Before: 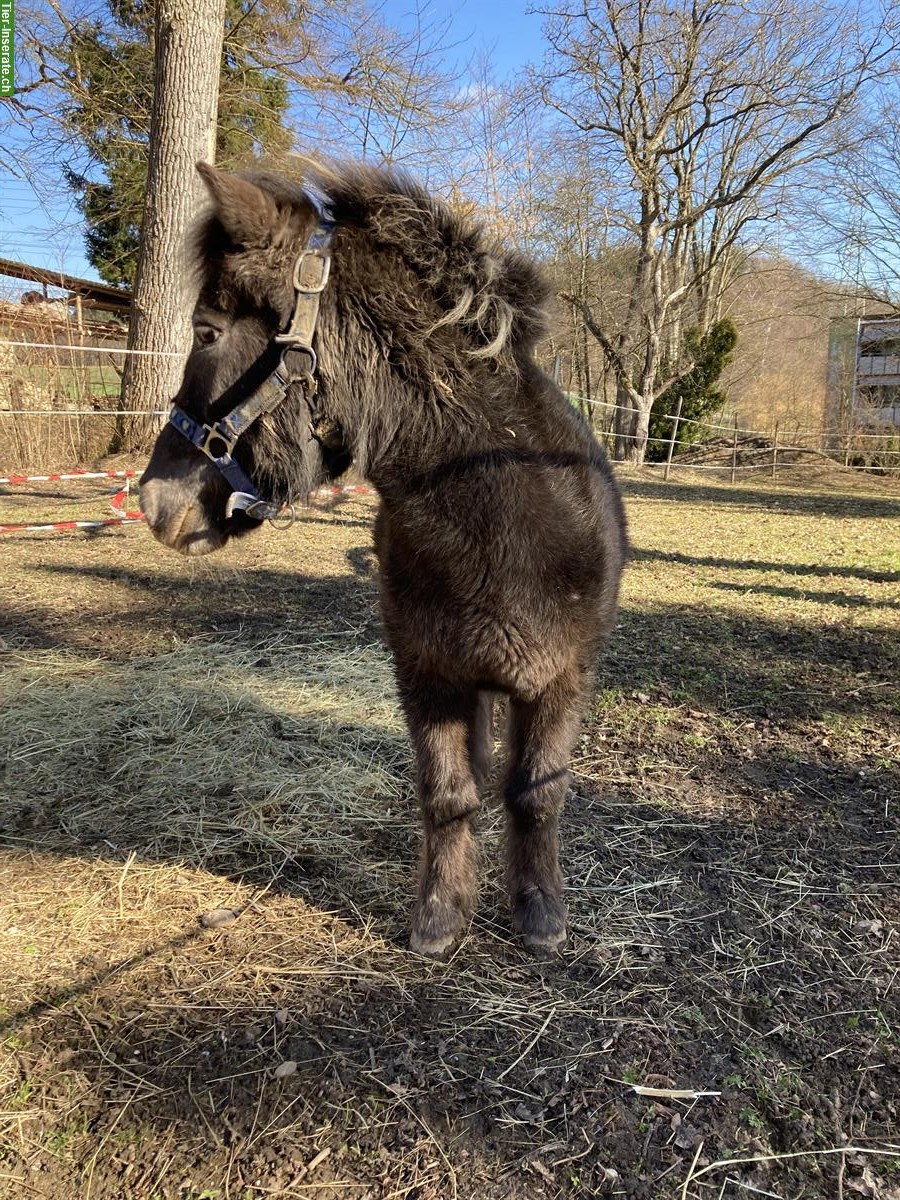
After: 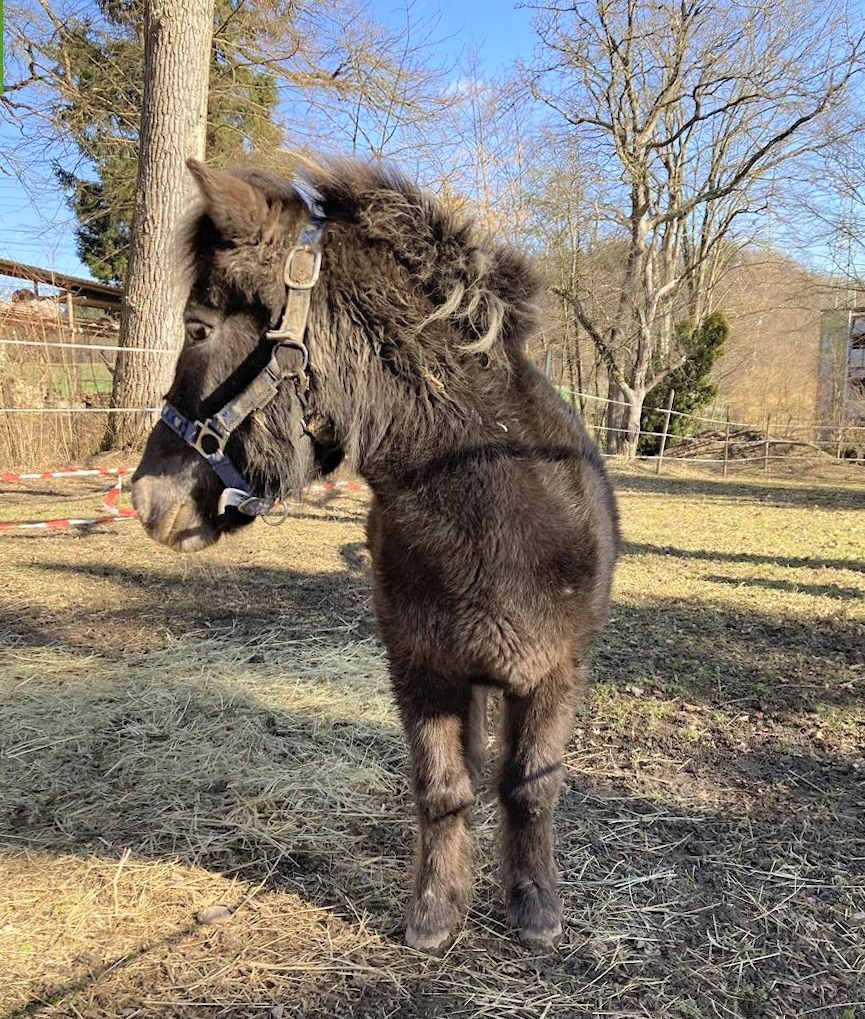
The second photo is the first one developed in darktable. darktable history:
crop and rotate: angle 0.392°, left 0.37%, right 2.607%, bottom 14.258%
contrast brightness saturation: brightness 0.151
haze removal: adaptive false
